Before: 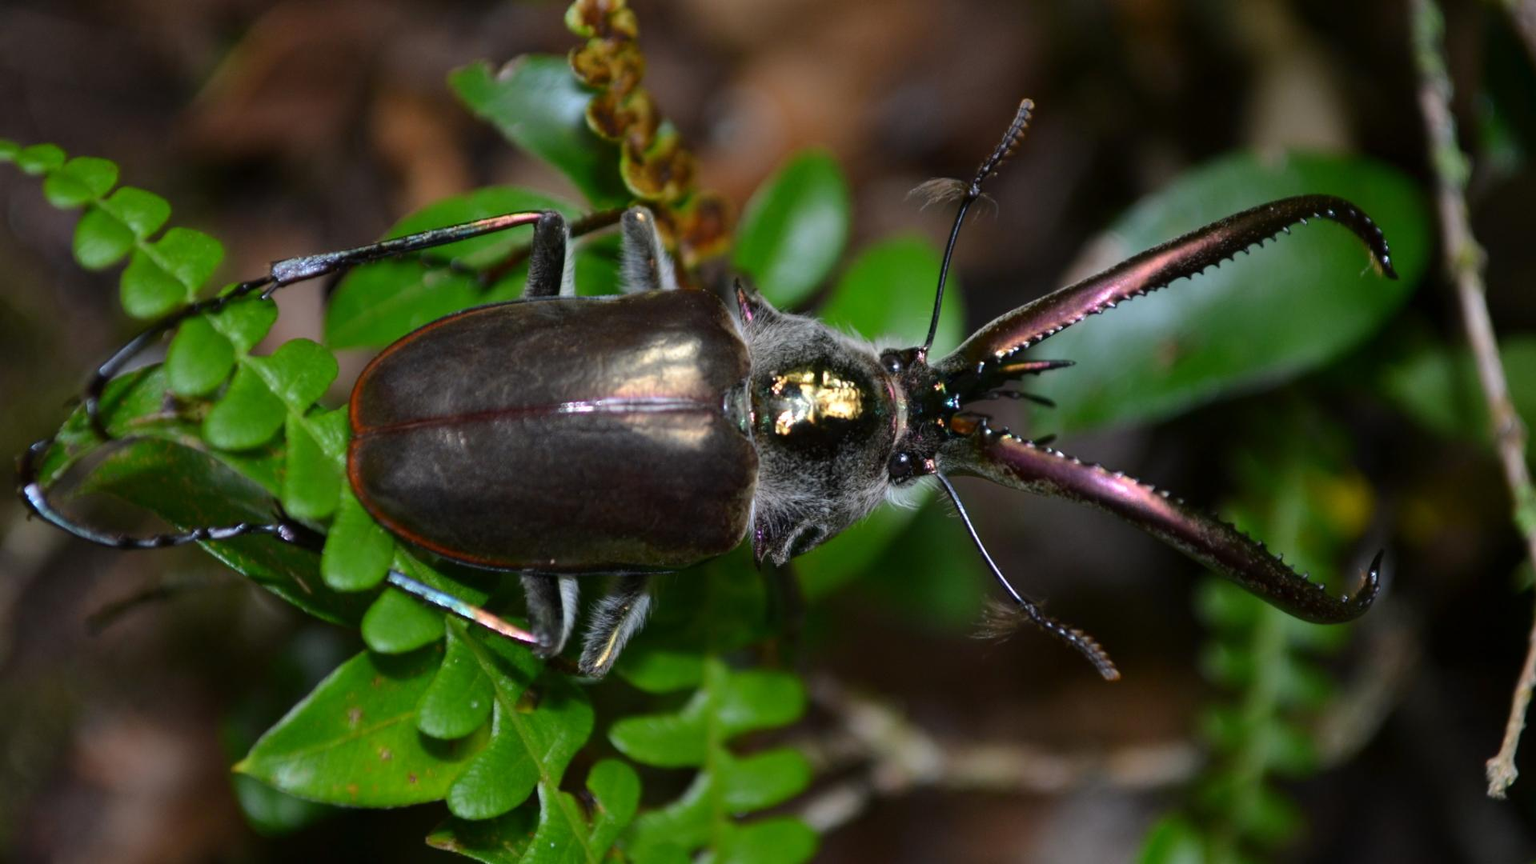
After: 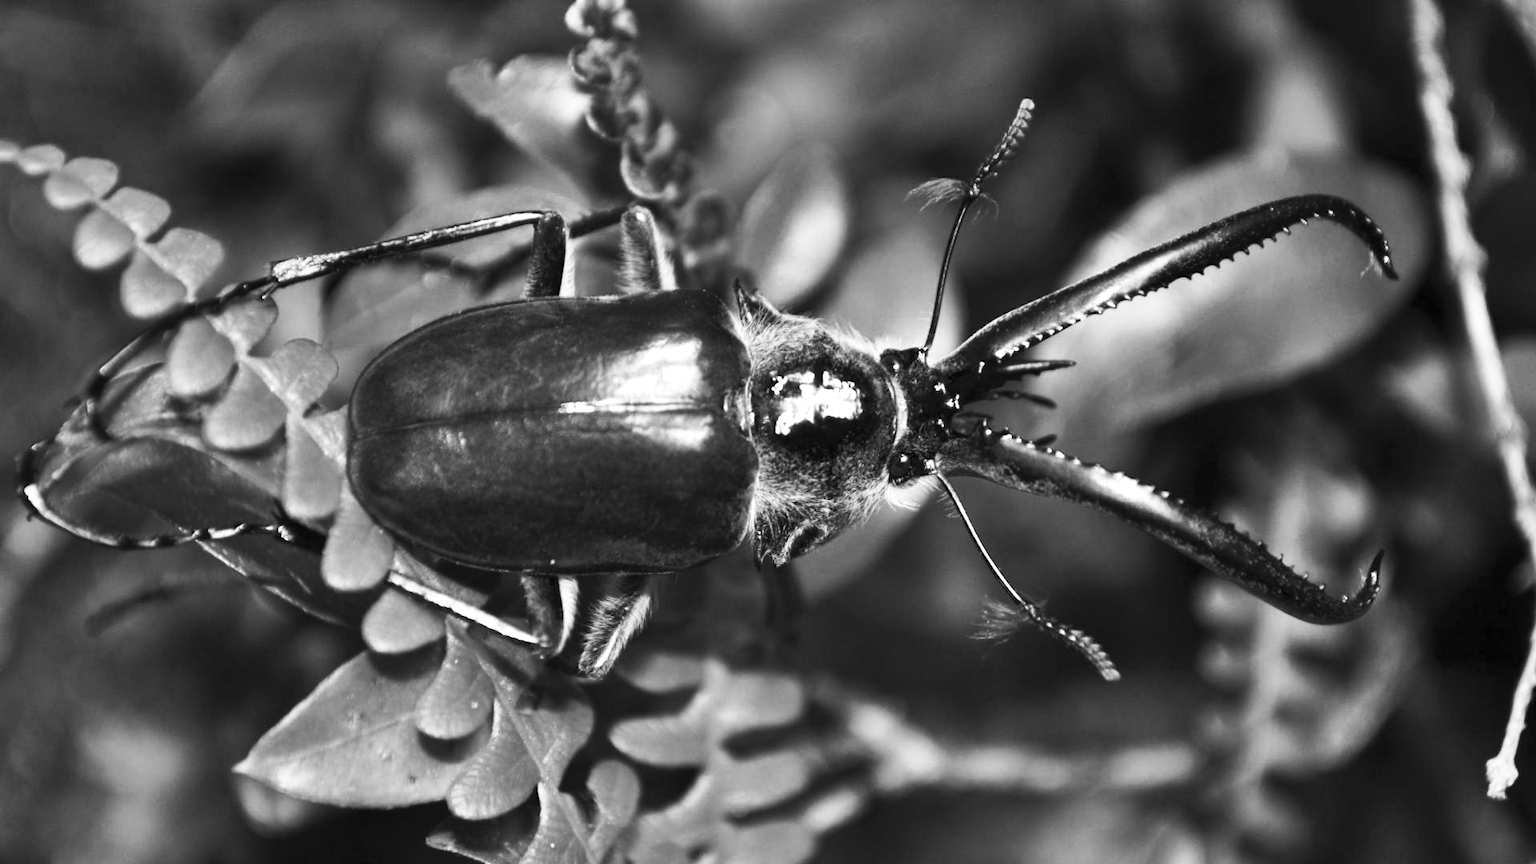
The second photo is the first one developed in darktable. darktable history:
contrast brightness saturation: contrast 0.53, brightness 0.47, saturation -1
shadows and highlights: shadows 60, highlights -60.23, soften with gaussian
color balance rgb: perceptual saturation grading › global saturation 20%, global vibrance 20%
levels: levels [0.016, 0.492, 0.969]
